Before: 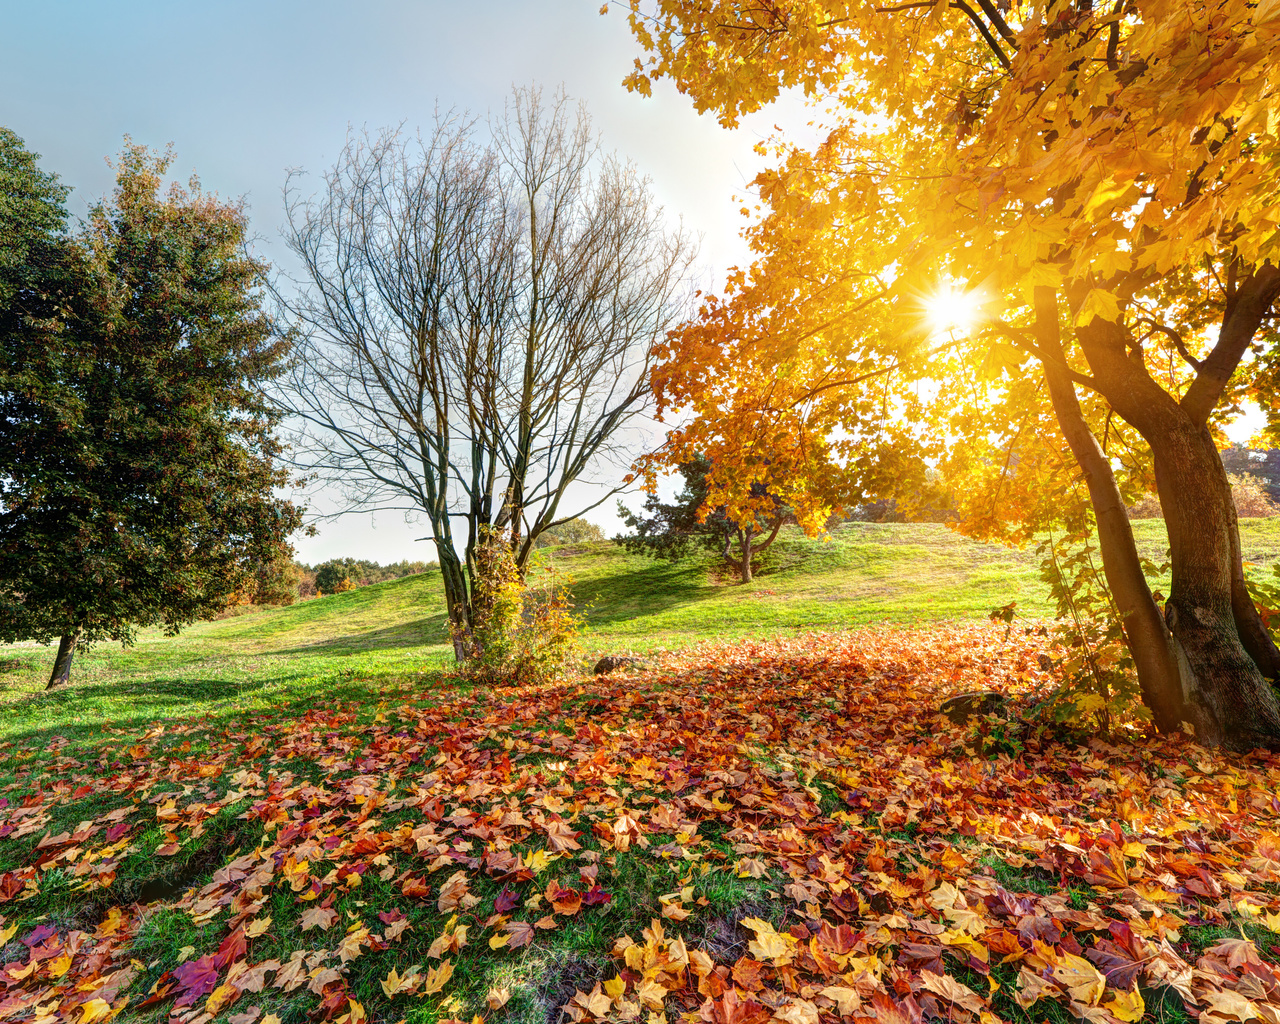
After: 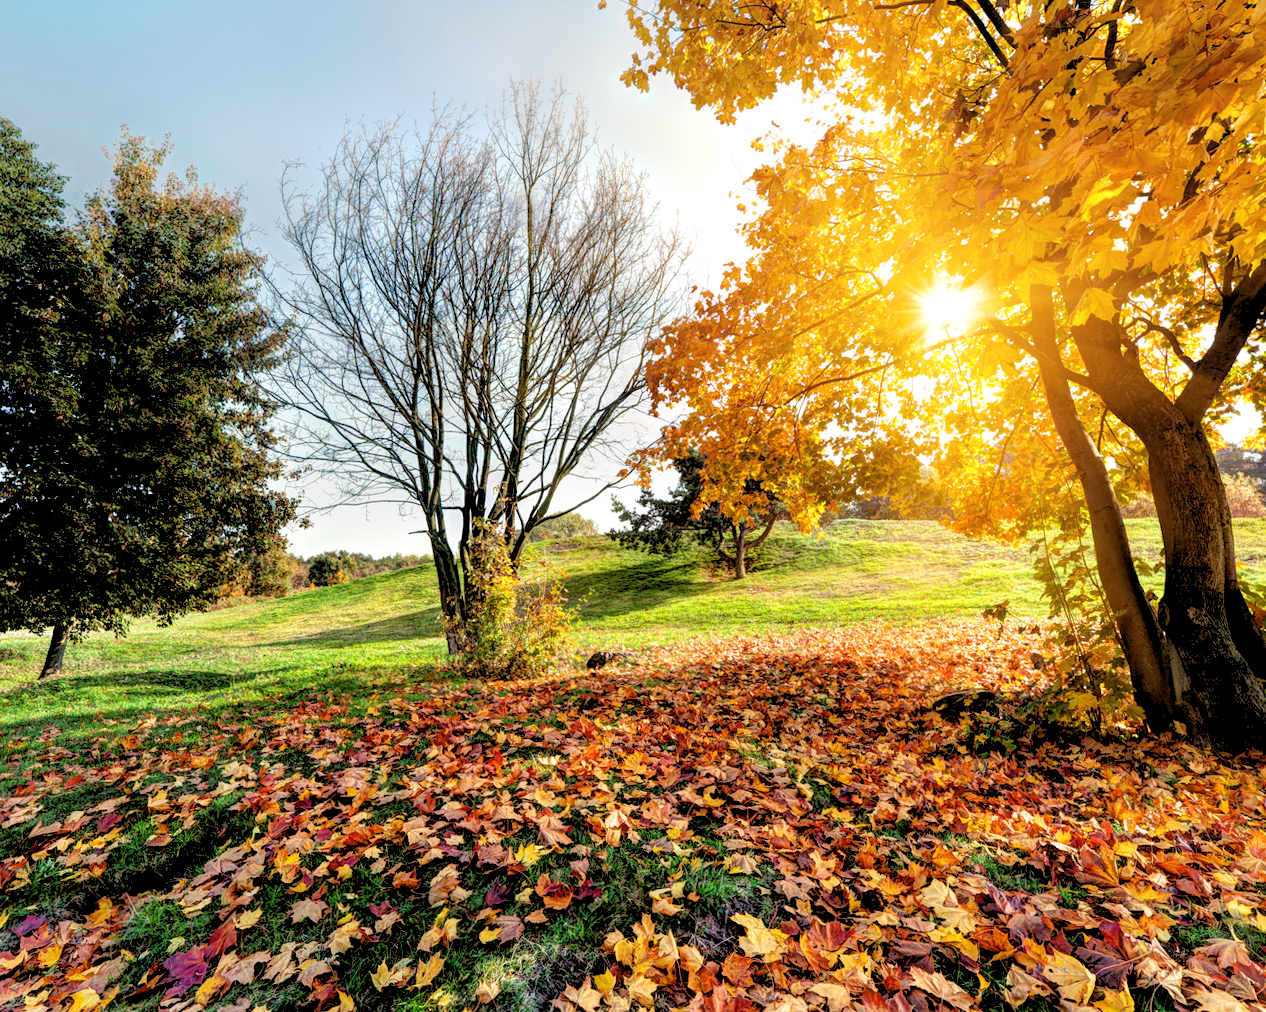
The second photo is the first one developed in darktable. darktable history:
rgb levels: levels [[0.029, 0.461, 0.922], [0, 0.5, 1], [0, 0.5, 1]]
exposure: compensate highlight preservation false
crop and rotate: angle -0.5°
